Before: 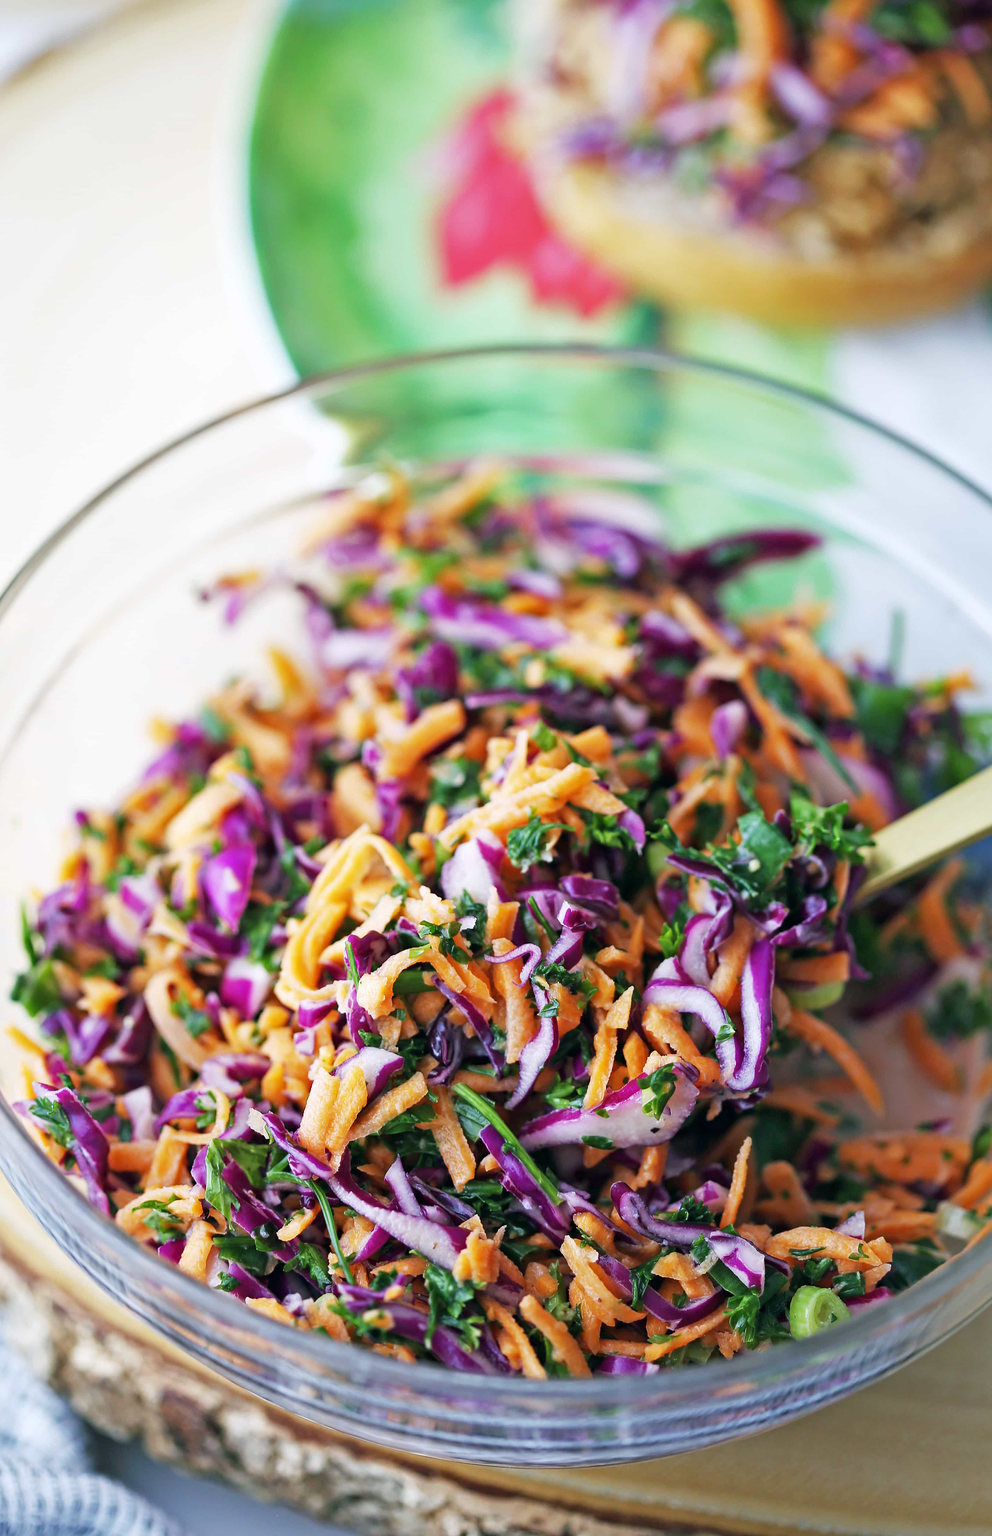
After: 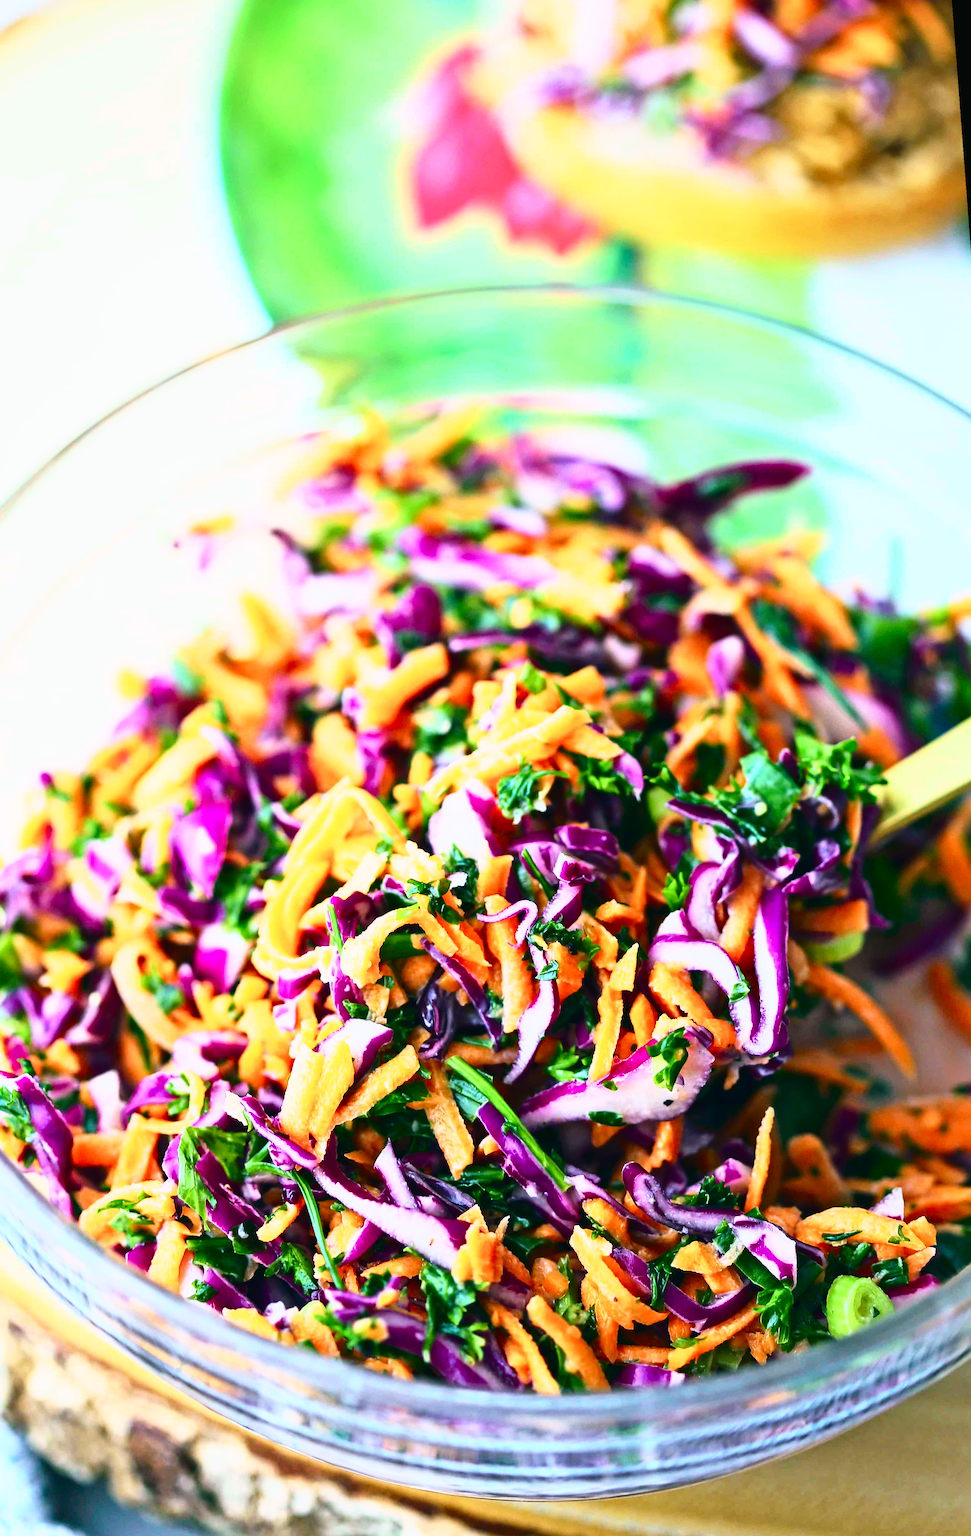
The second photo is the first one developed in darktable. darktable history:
rotate and perspective: rotation -1.68°, lens shift (vertical) -0.146, crop left 0.049, crop right 0.912, crop top 0.032, crop bottom 0.96
tone curve: curves: ch0 [(0, 0.018) (0.162, 0.128) (0.434, 0.478) (0.667, 0.785) (0.819, 0.943) (1, 0.991)]; ch1 [(0, 0) (0.402, 0.36) (0.476, 0.449) (0.506, 0.505) (0.523, 0.518) (0.582, 0.586) (0.641, 0.668) (0.7, 0.741) (1, 1)]; ch2 [(0, 0) (0.416, 0.403) (0.483, 0.472) (0.503, 0.505) (0.521, 0.519) (0.547, 0.561) (0.597, 0.643) (0.699, 0.759) (0.997, 0.858)], color space Lab, independent channels
contrast brightness saturation: contrast 0.23, brightness 0.1, saturation 0.29
